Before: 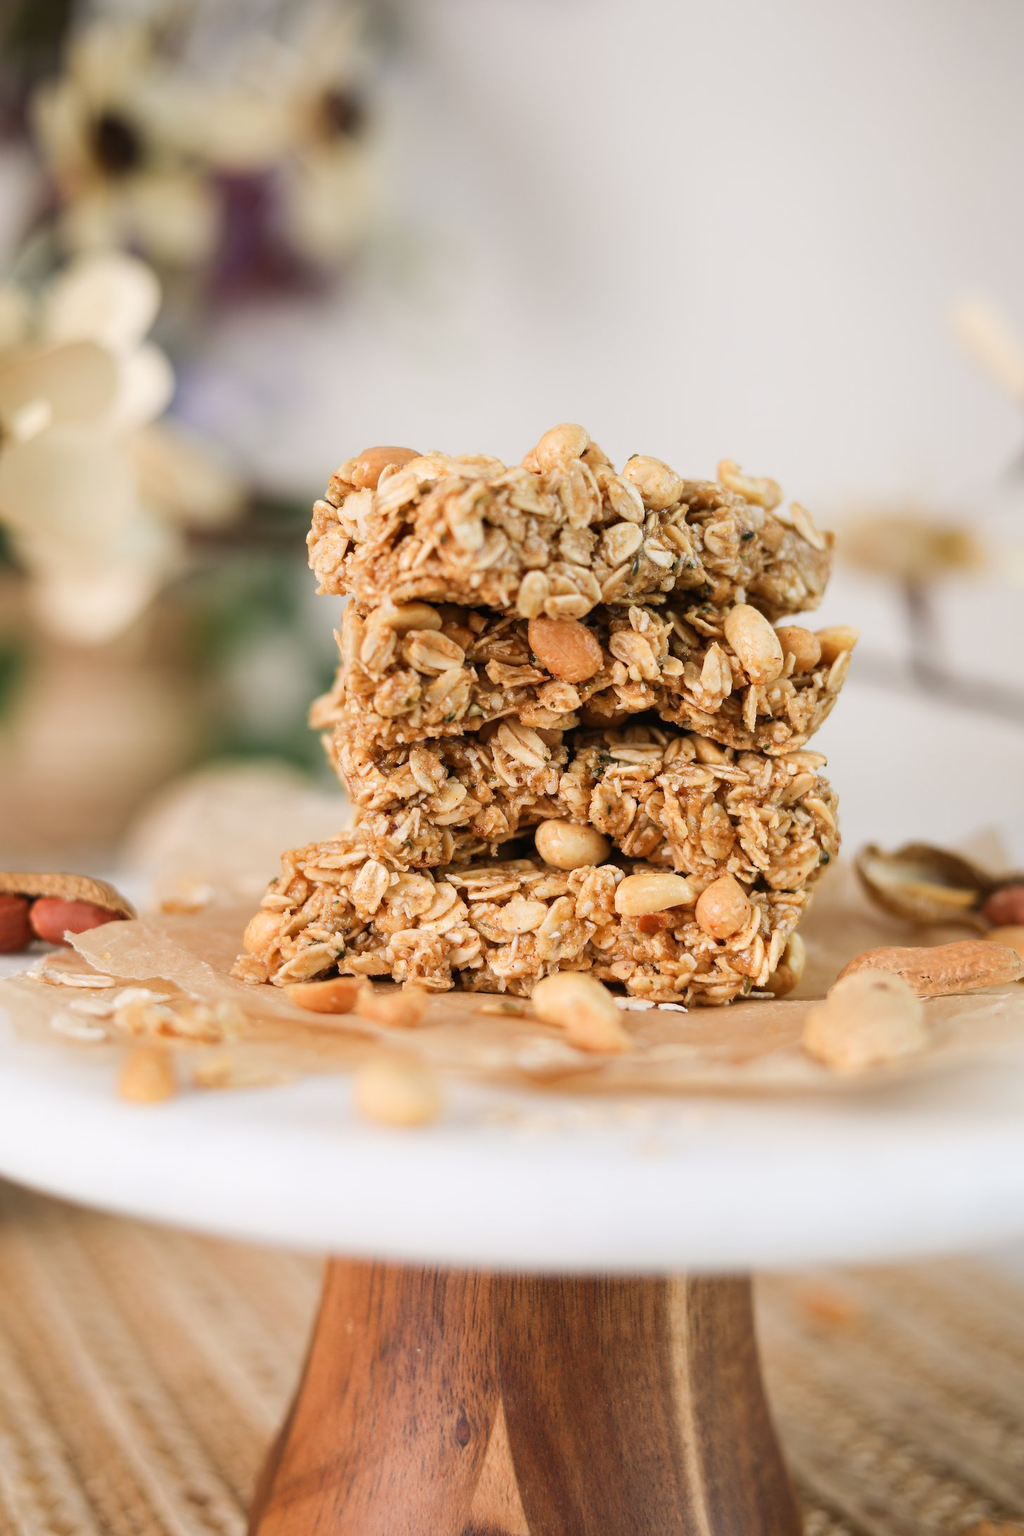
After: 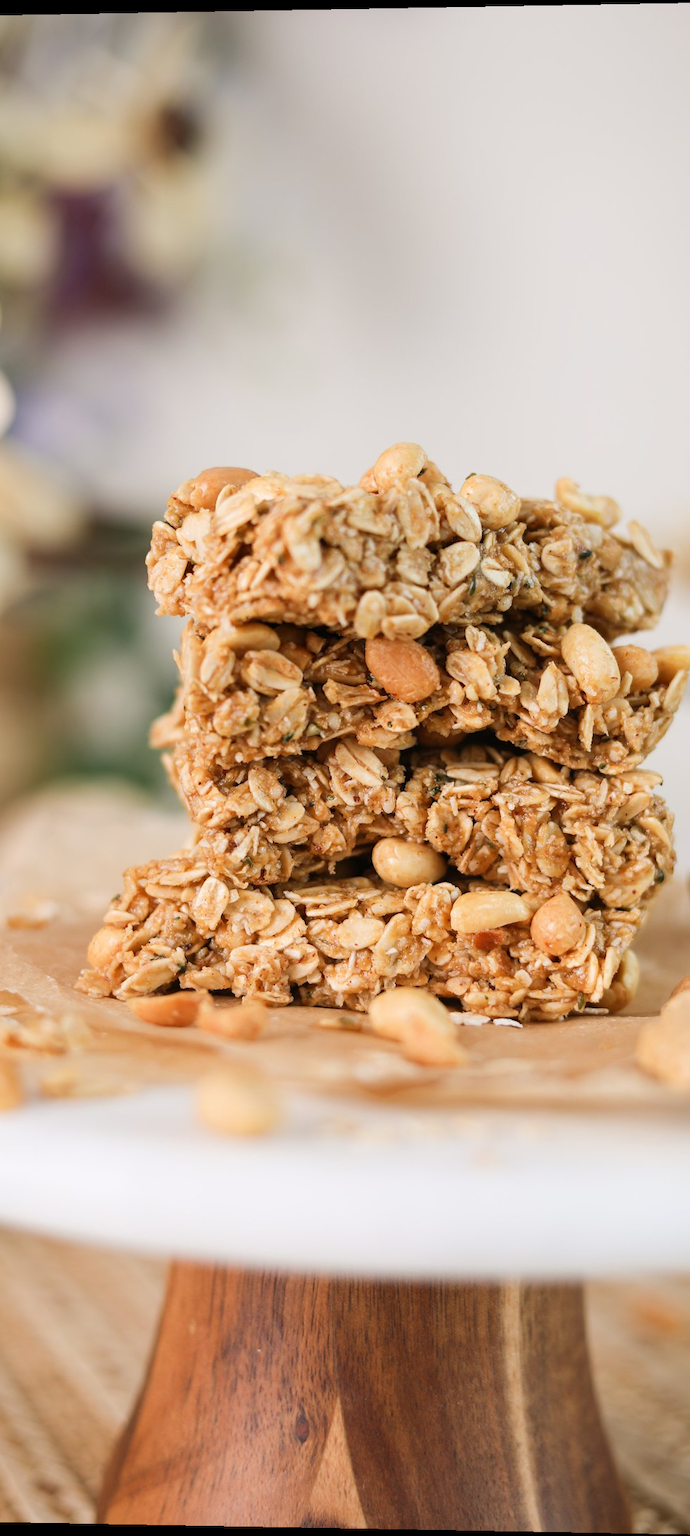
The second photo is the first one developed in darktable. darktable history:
rotate and perspective: lens shift (vertical) 0.048, lens shift (horizontal) -0.024, automatic cropping off
crop and rotate: left 15.754%, right 17.579%
